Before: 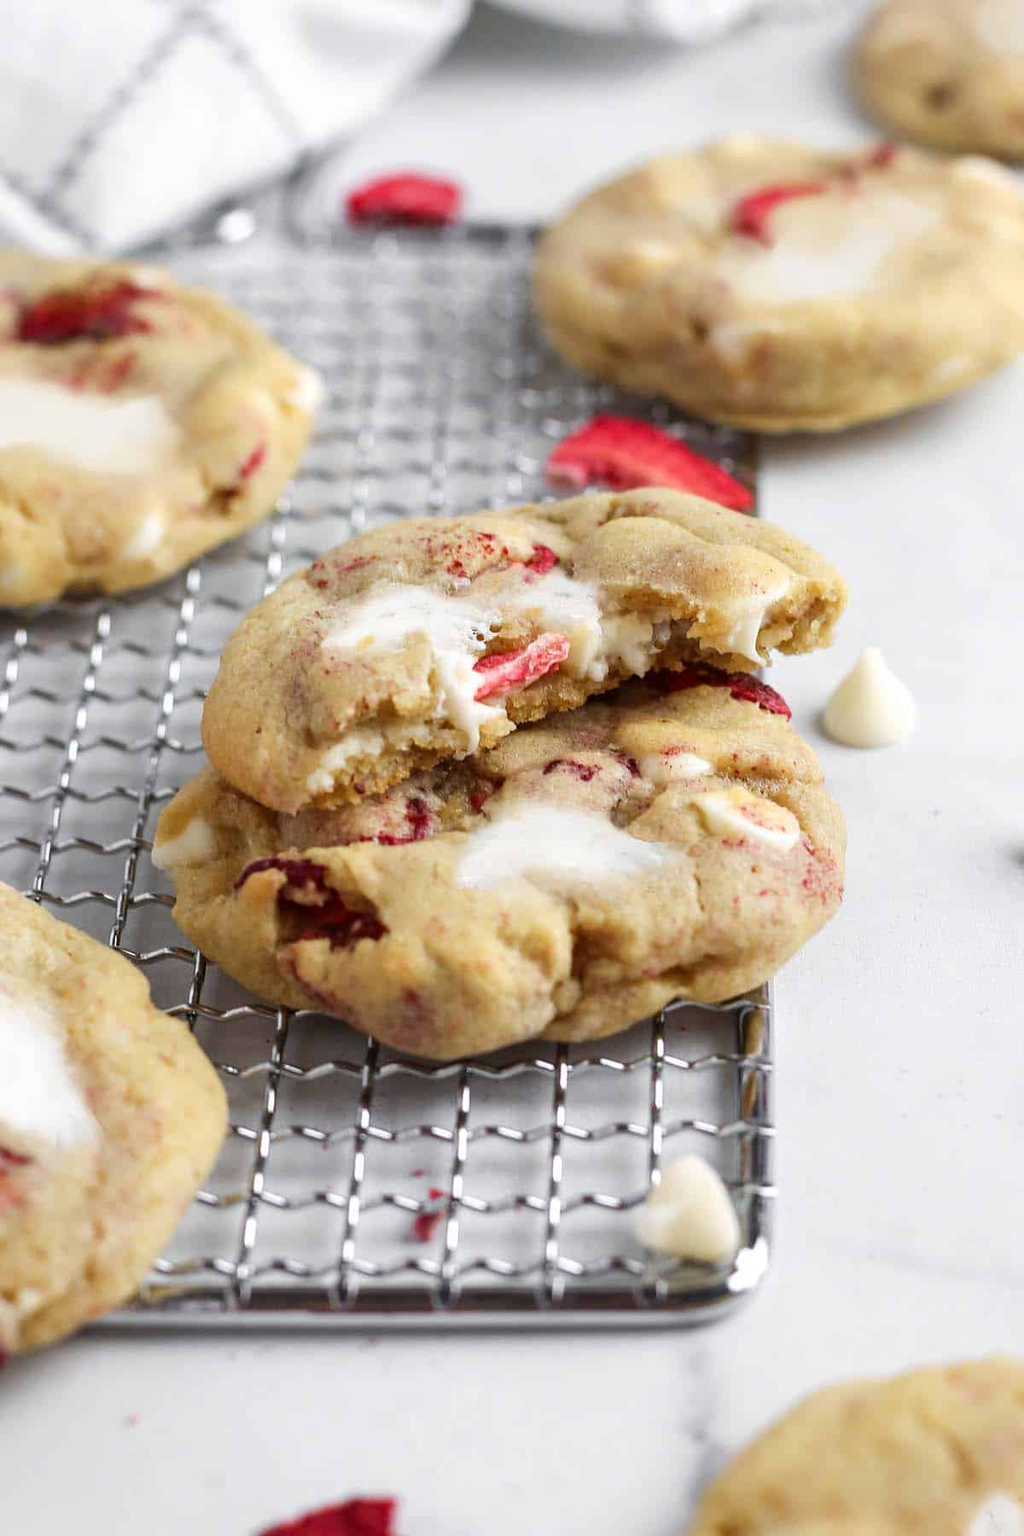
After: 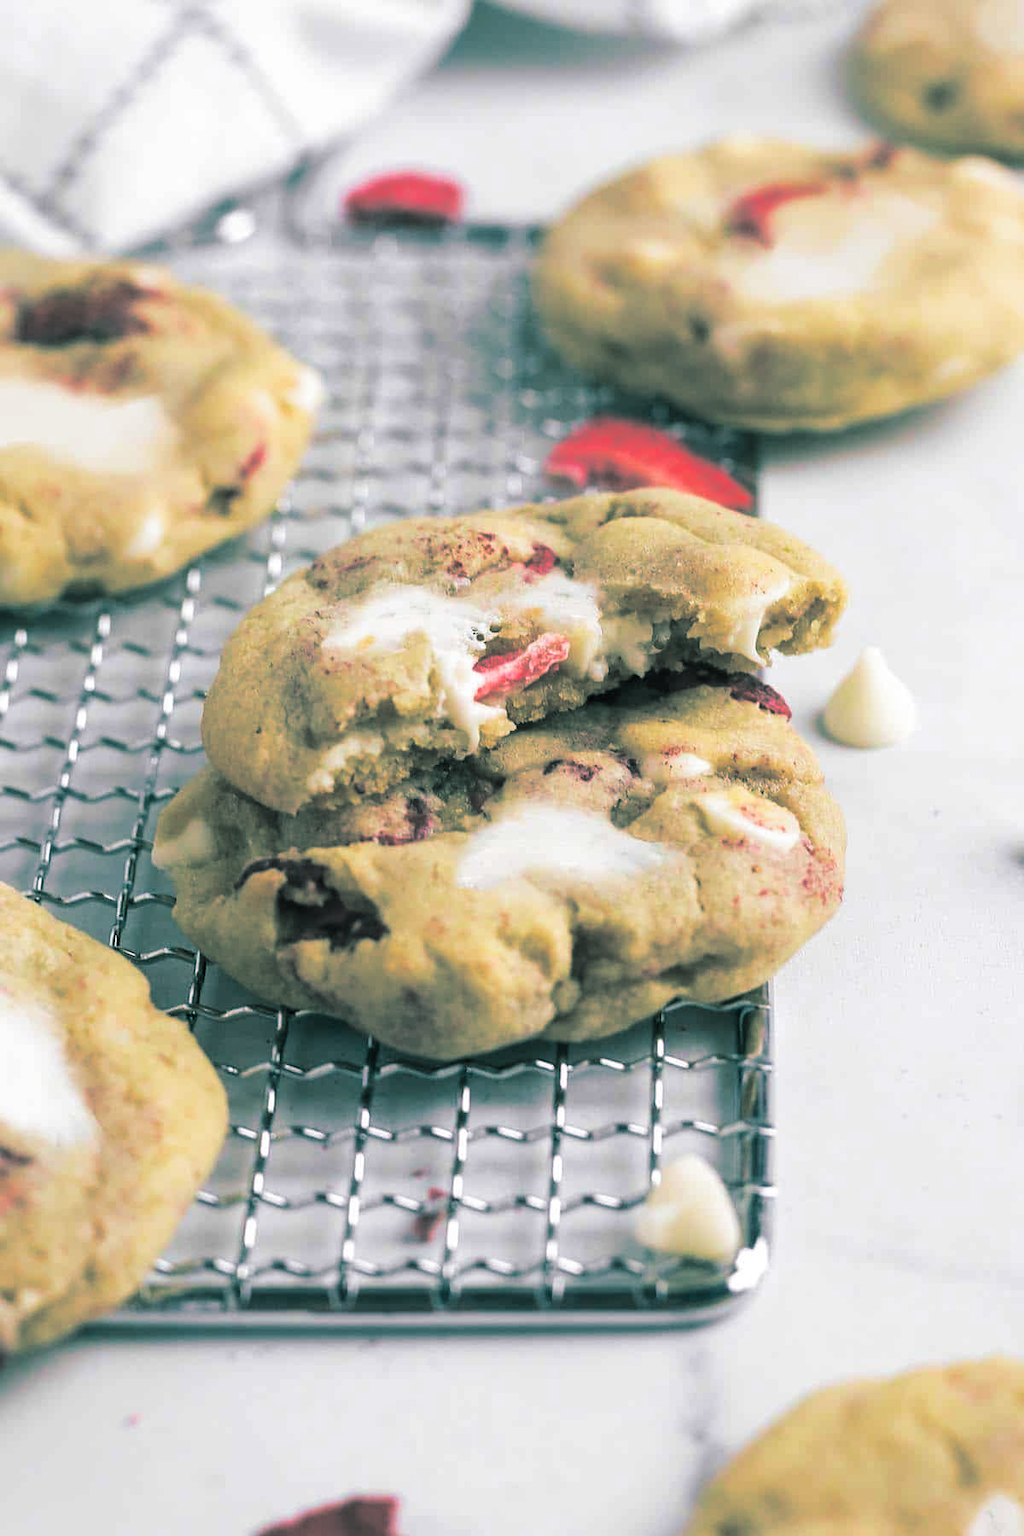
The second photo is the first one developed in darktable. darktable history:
split-toning: shadows › hue 183.6°, shadows › saturation 0.52, highlights › hue 0°, highlights › saturation 0
velvia: on, module defaults
